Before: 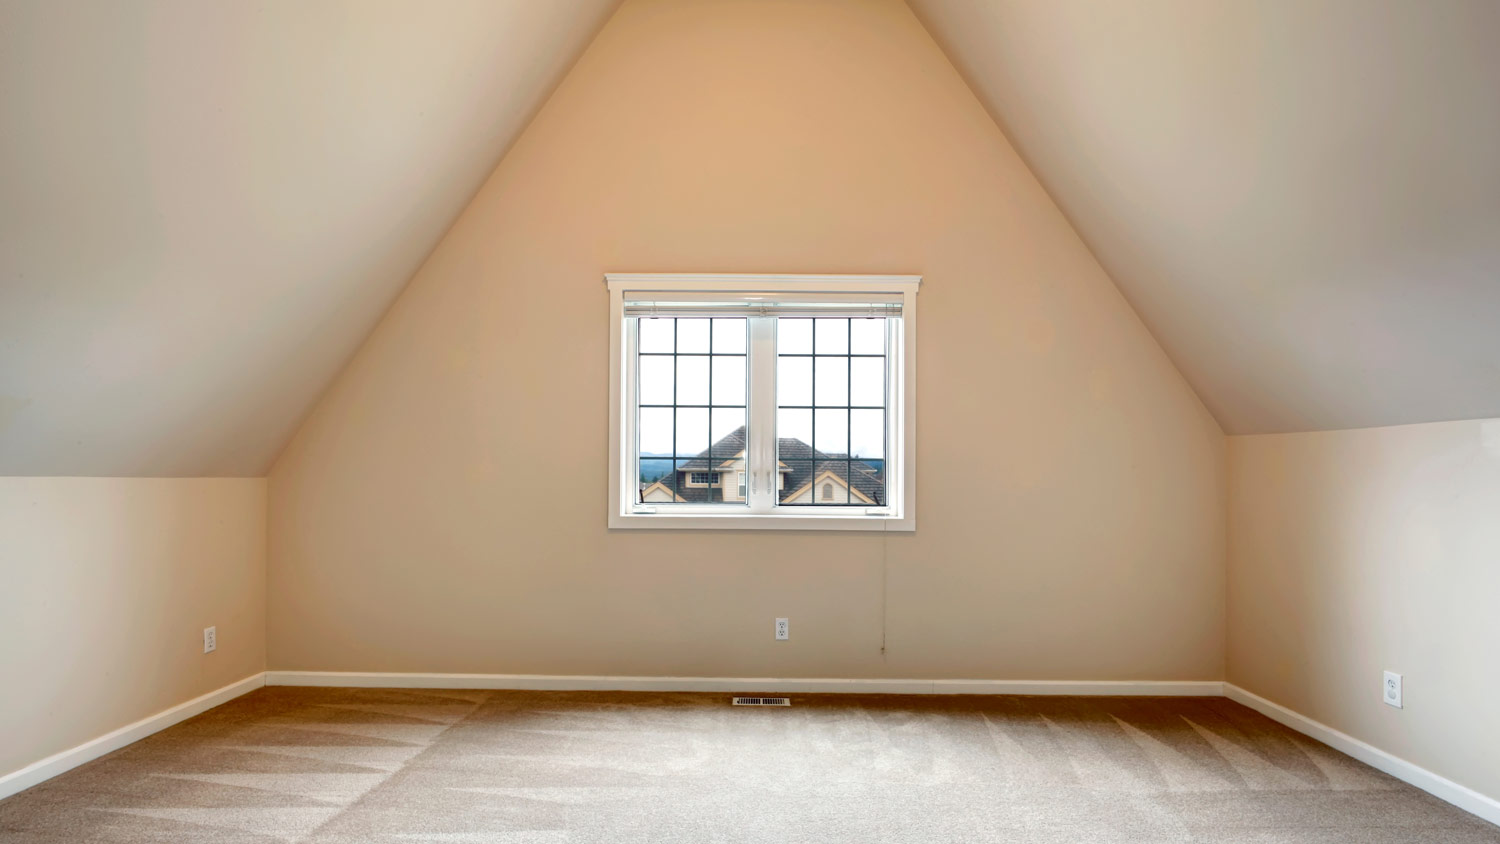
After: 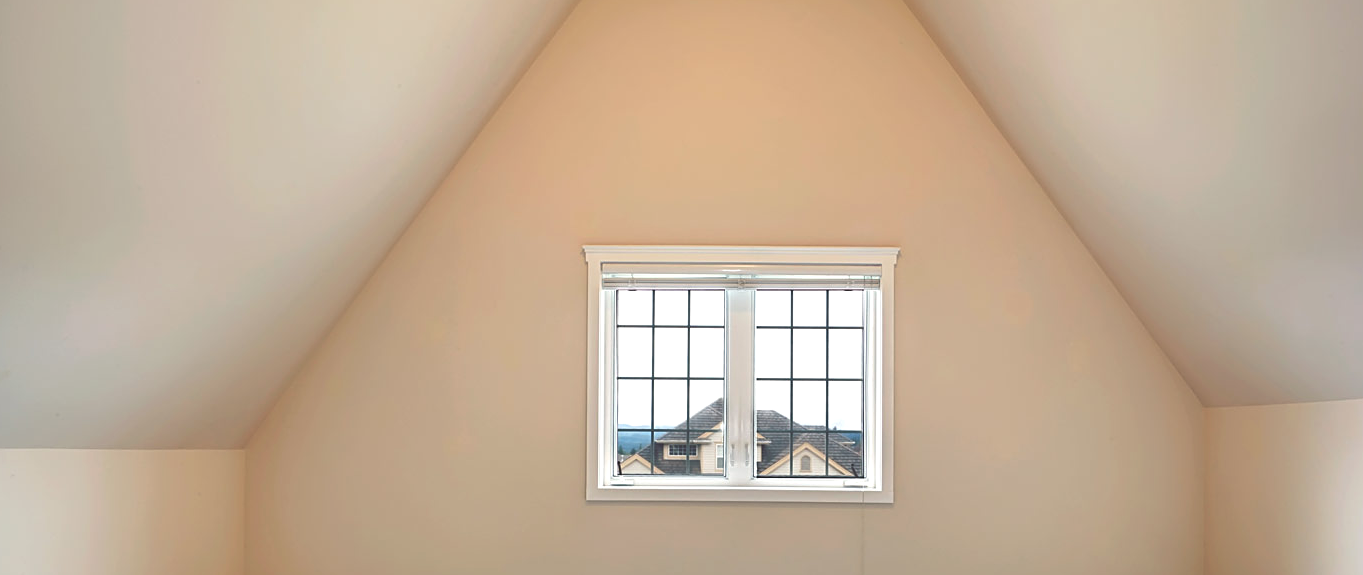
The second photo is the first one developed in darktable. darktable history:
crop: left 1.533%, top 3.404%, right 7.555%, bottom 28.425%
exposure: black level correction -0.039, exposure 0.065 EV, compensate highlight preservation false
sharpen: on, module defaults
local contrast: mode bilateral grid, contrast 20, coarseness 50, detail 102%, midtone range 0.2
